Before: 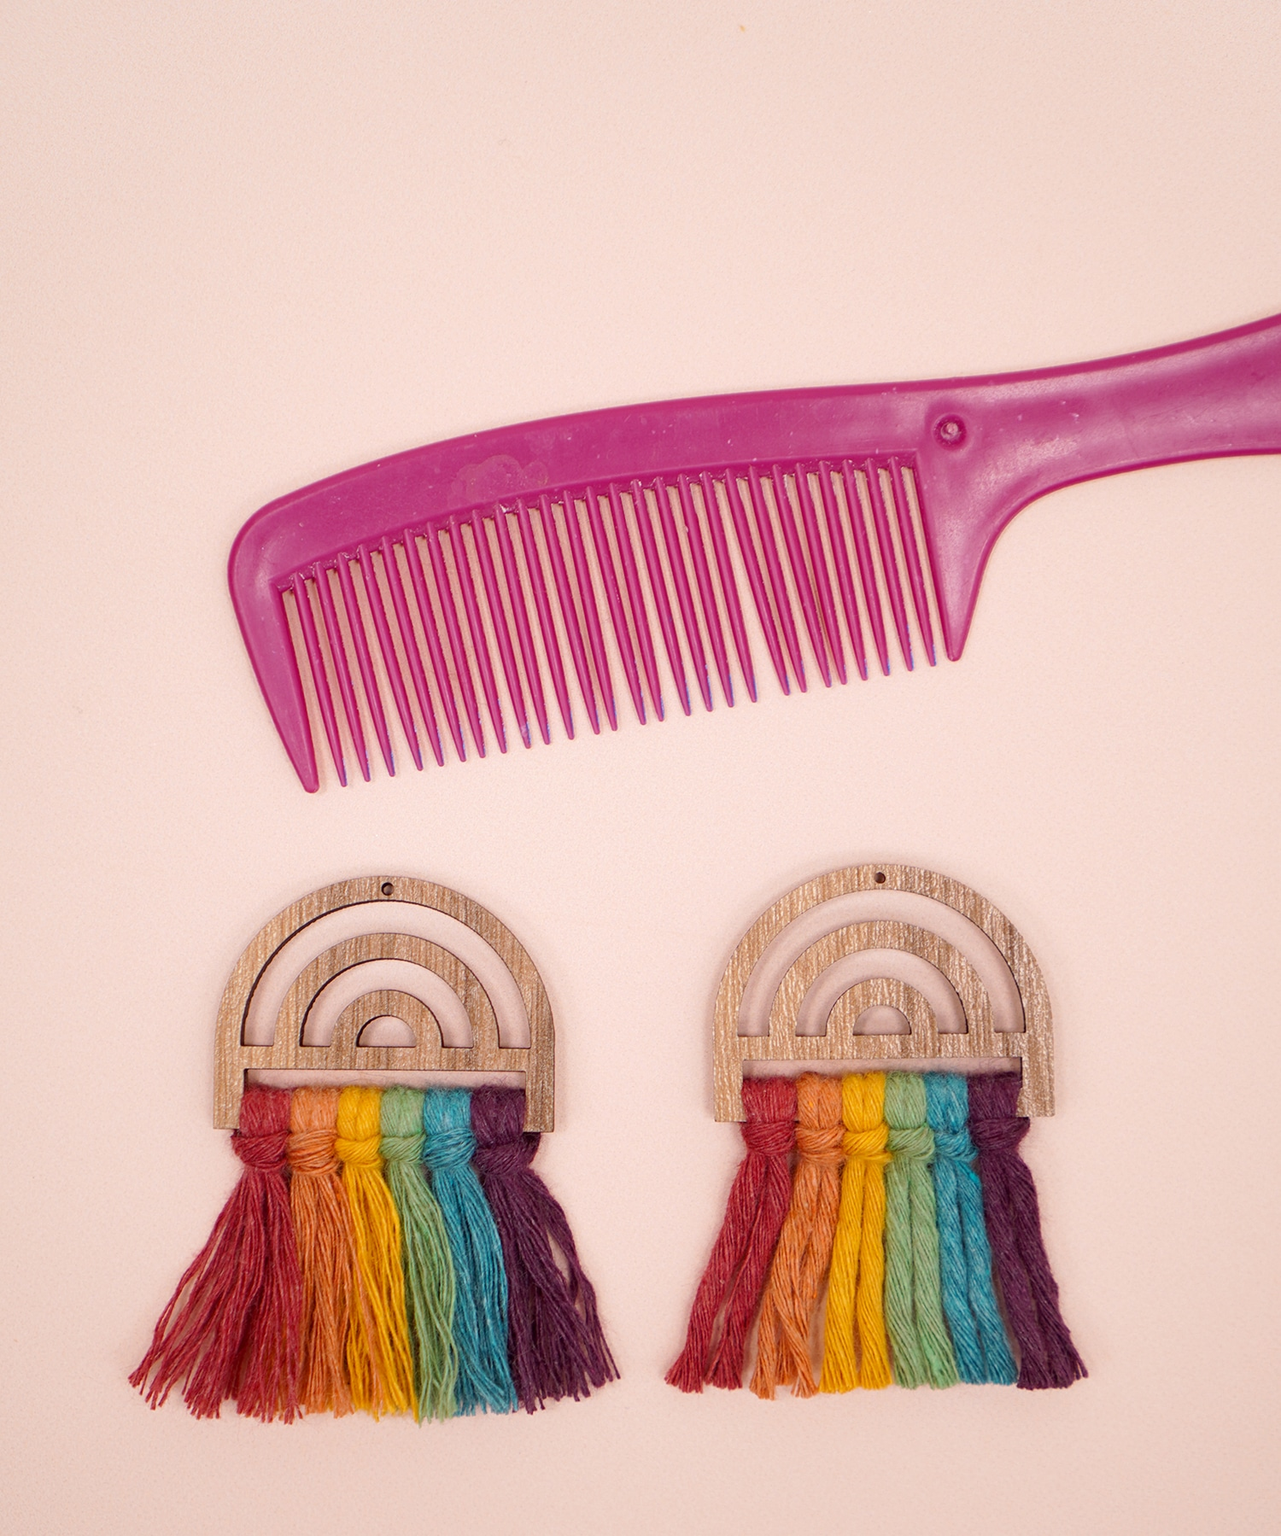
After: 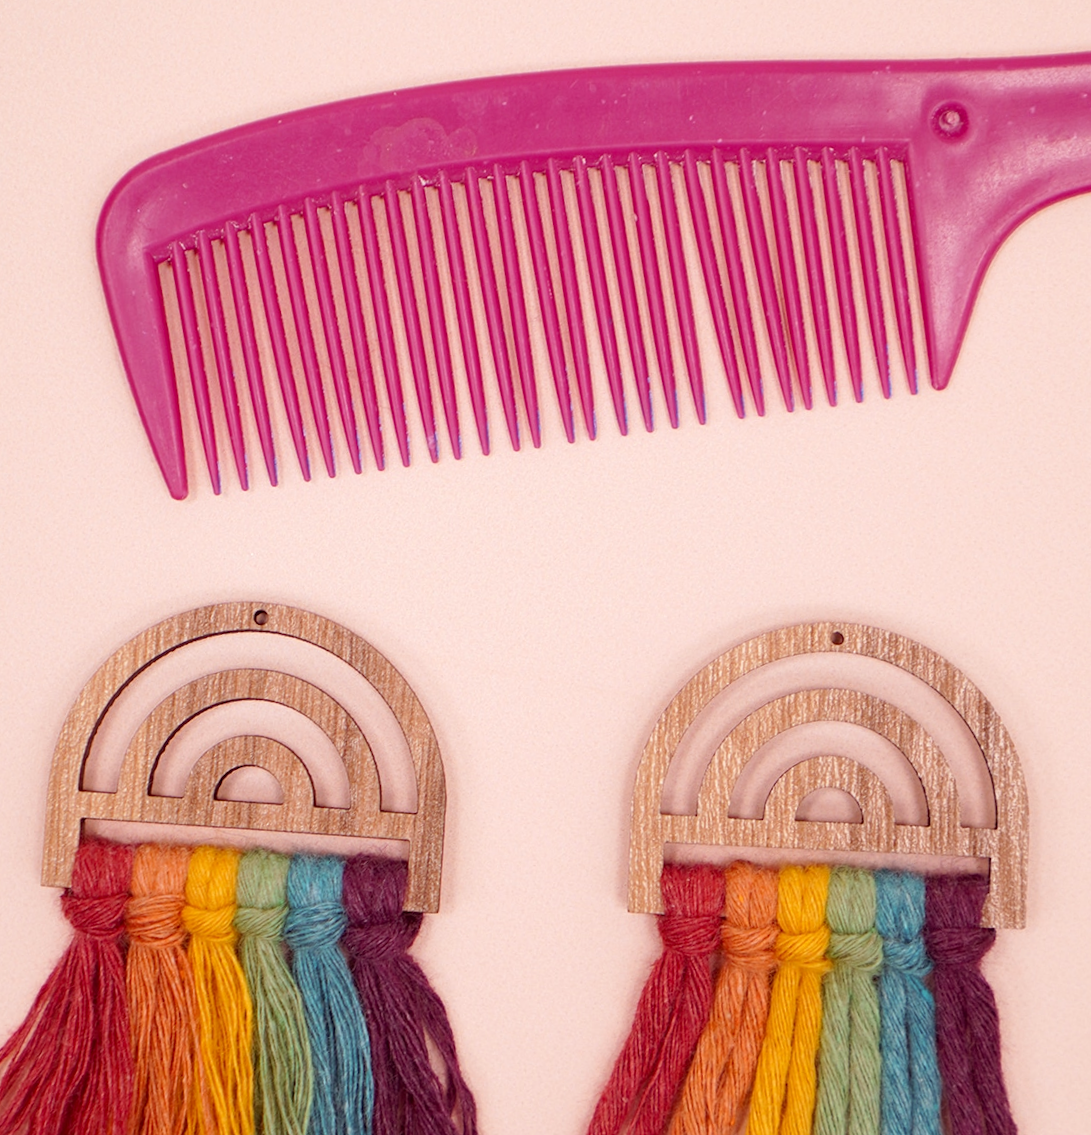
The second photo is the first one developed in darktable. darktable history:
crop and rotate: angle -3.37°, left 9.79%, top 20.73%, right 12.42%, bottom 11.82%
rgb levels: mode RGB, independent channels, levels [[0, 0.474, 1], [0, 0.5, 1], [0, 0.5, 1]]
